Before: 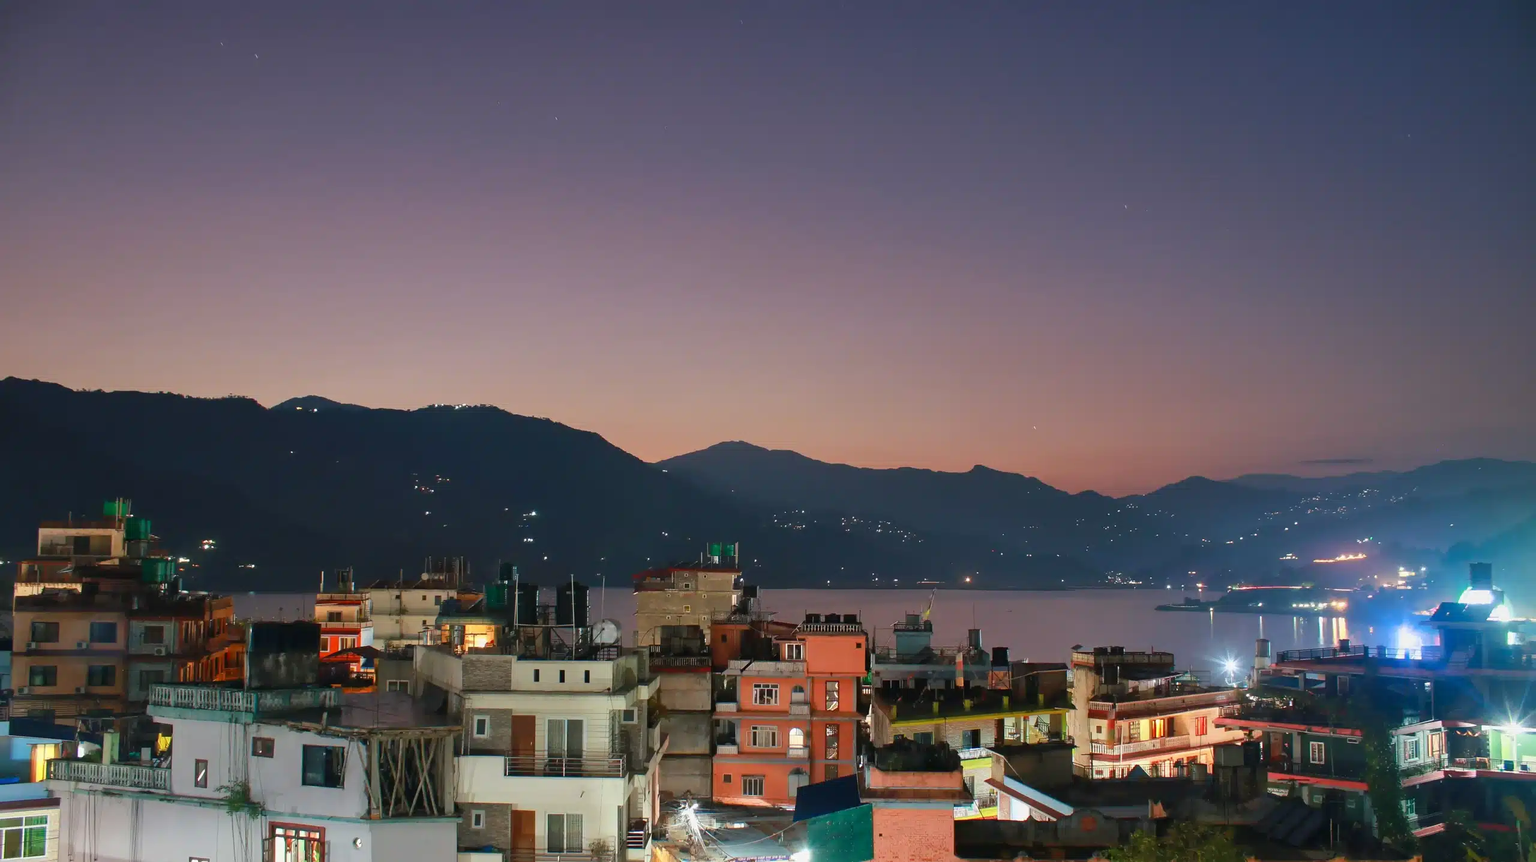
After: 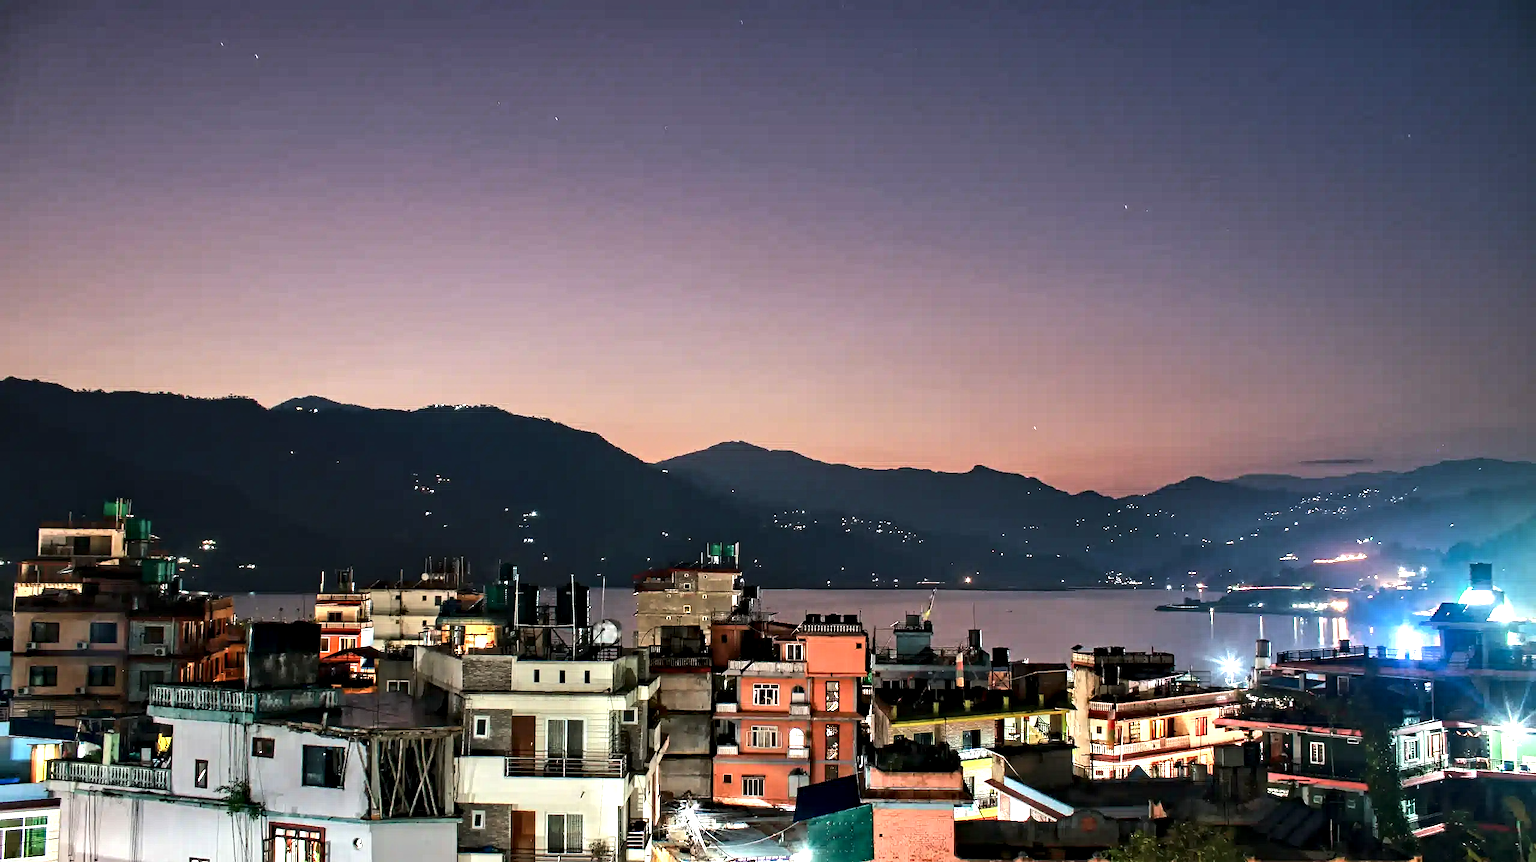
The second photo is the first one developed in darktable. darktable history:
exposure: exposure 0.129 EV, compensate highlight preservation false
contrast equalizer: octaves 7, y [[0.5, 0.542, 0.583, 0.625, 0.667, 0.708], [0.5 ×6], [0.5 ×6], [0 ×6], [0 ×6]]
tone equalizer: -8 EV -0.752 EV, -7 EV -0.714 EV, -6 EV -0.618 EV, -5 EV -0.396 EV, -3 EV 0.375 EV, -2 EV 0.6 EV, -1 EV 0.7 EV, +0 EV 0.723 EV, edges refinement/feathering 500, mask exposure compensation -1.57 EV, preserve details no
